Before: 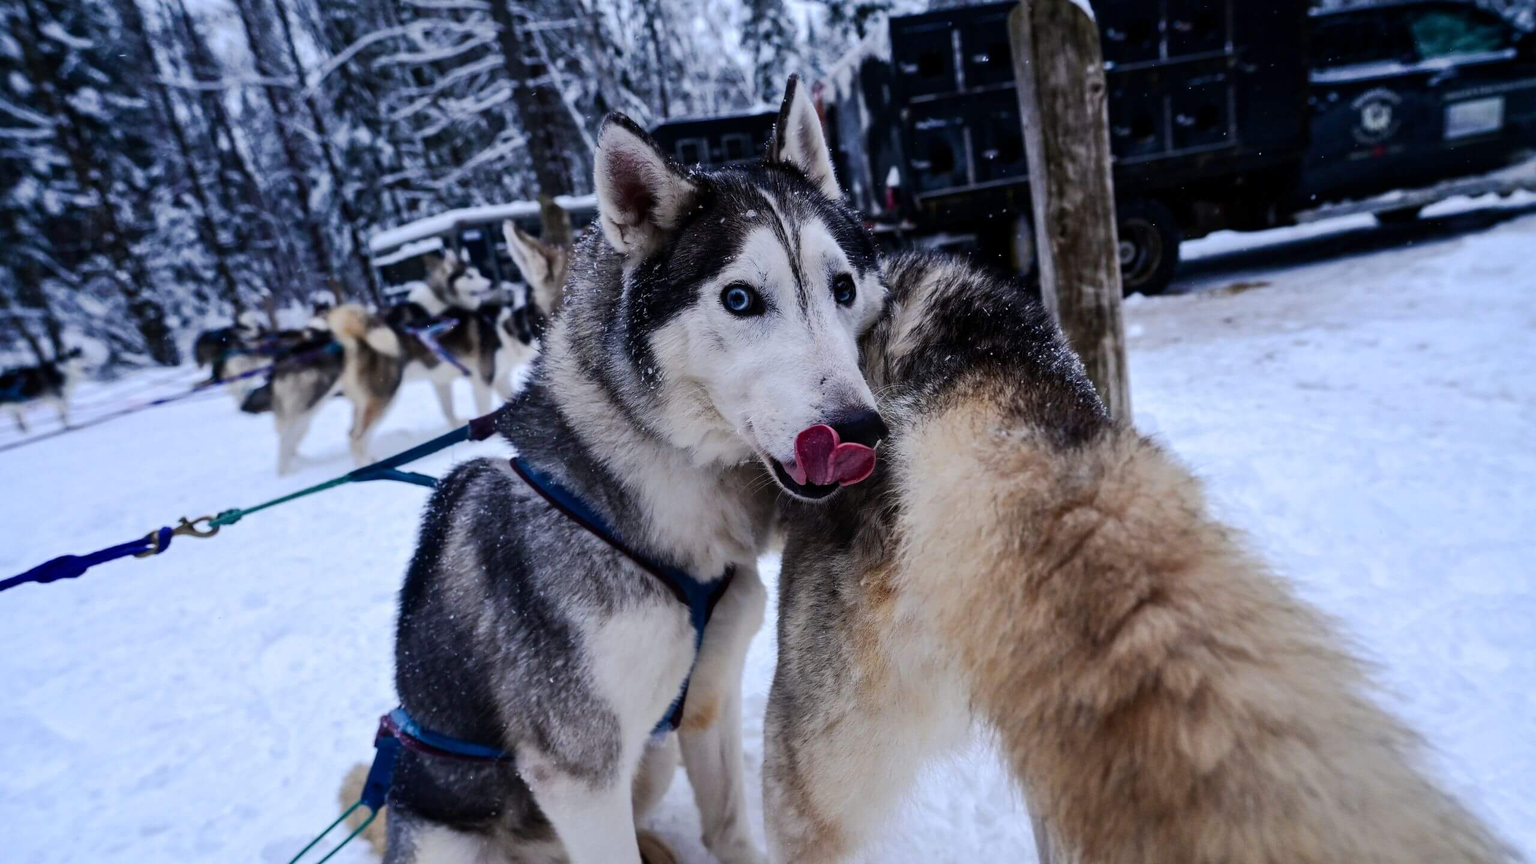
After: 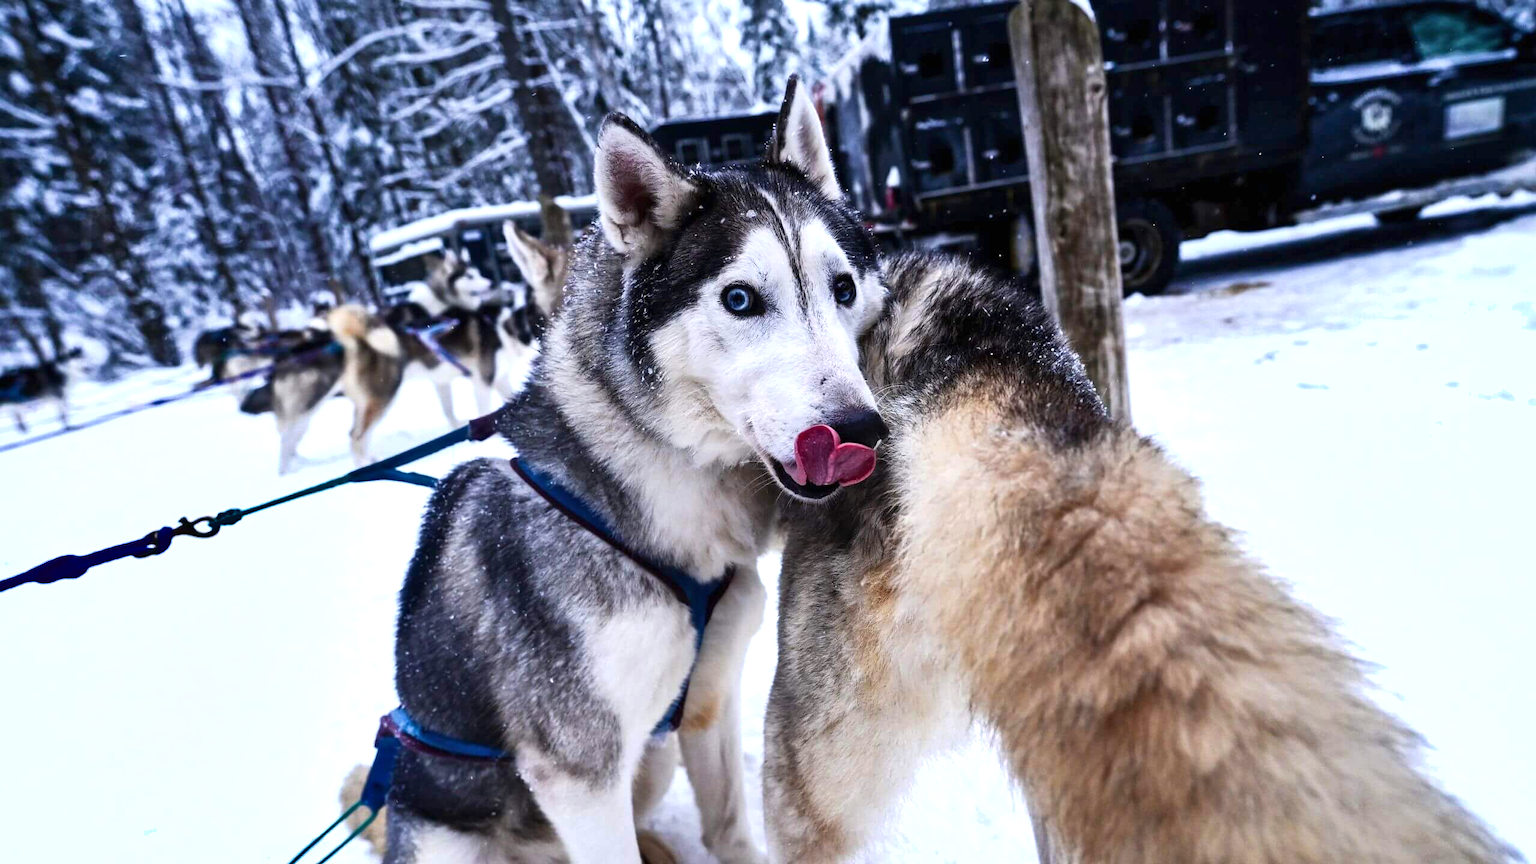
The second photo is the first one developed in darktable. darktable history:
exposure: black level correction 0, exposure 0.9 EV, compensate highlight preservation false
shadows and highlights: shadows 25, highlights -48, soften with gaussian
